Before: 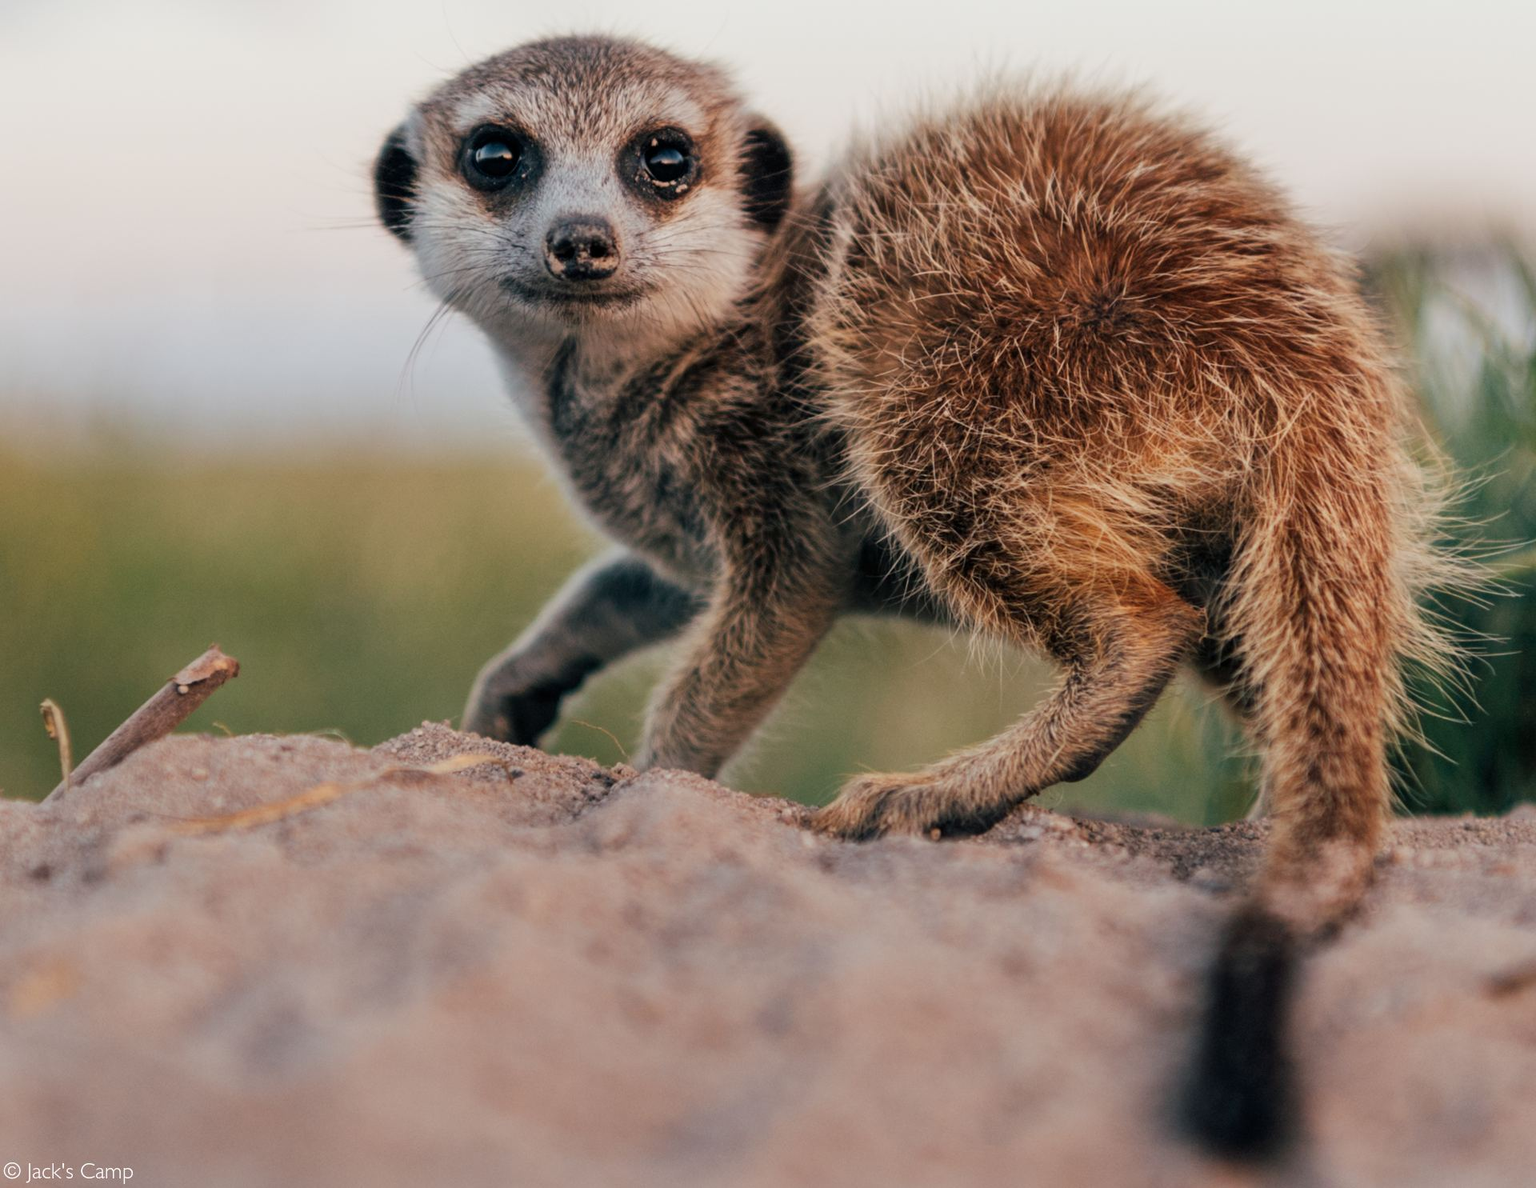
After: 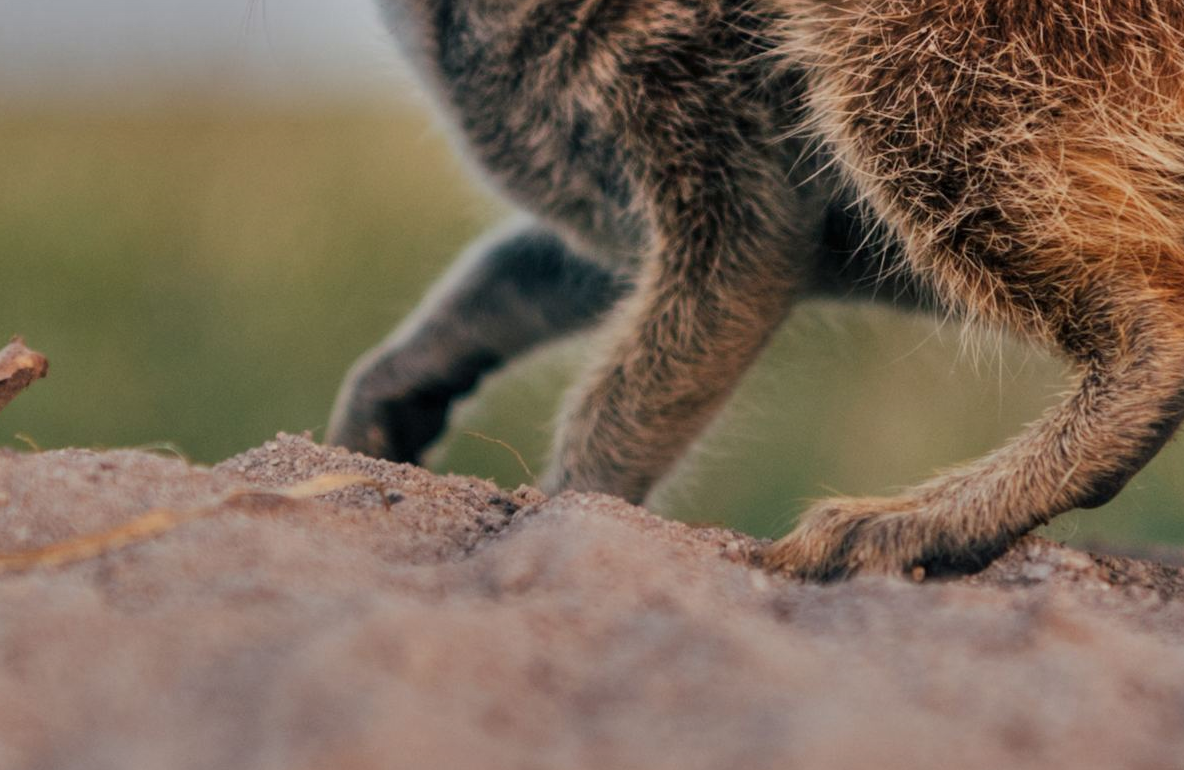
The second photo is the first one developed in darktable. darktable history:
crop: left 13.121%, top 31.594%, right 24.499%, bottom 15.965%
shadows and highlights: white point adjustment -3.74, highlights -63.46, soften with gaussian
